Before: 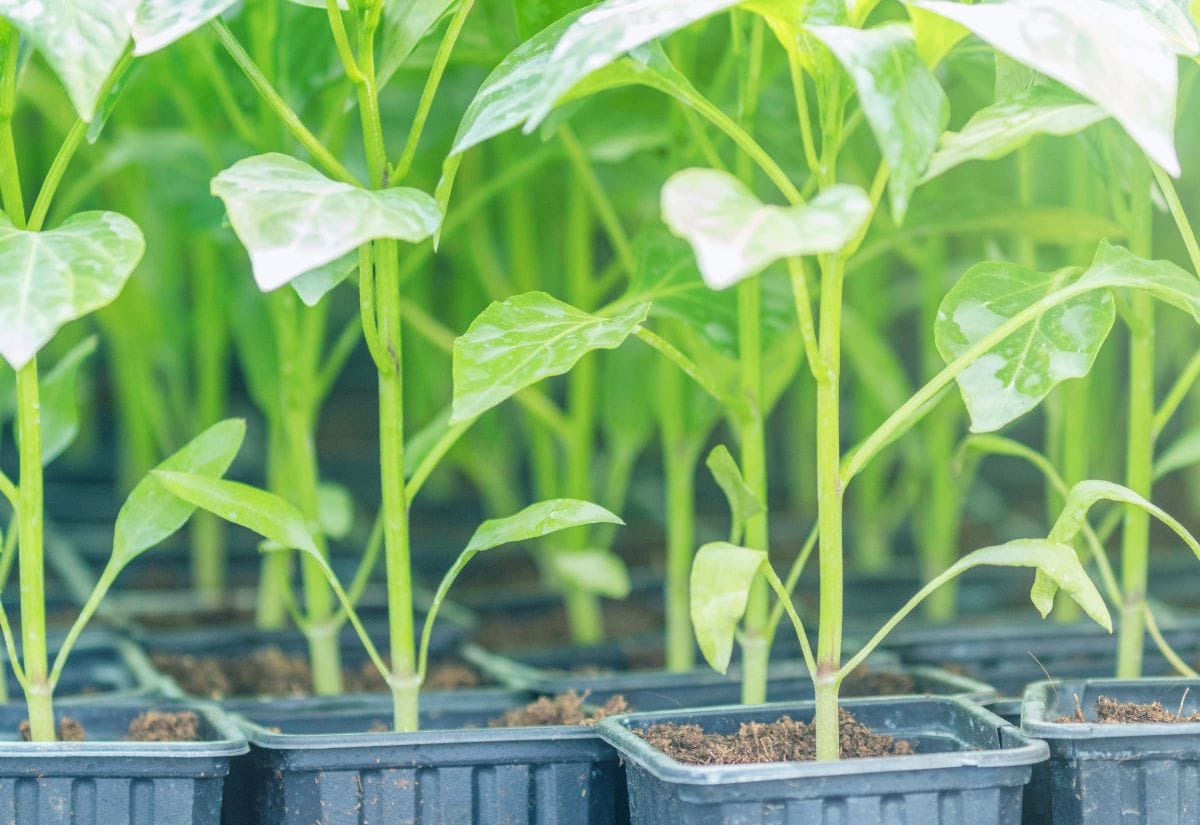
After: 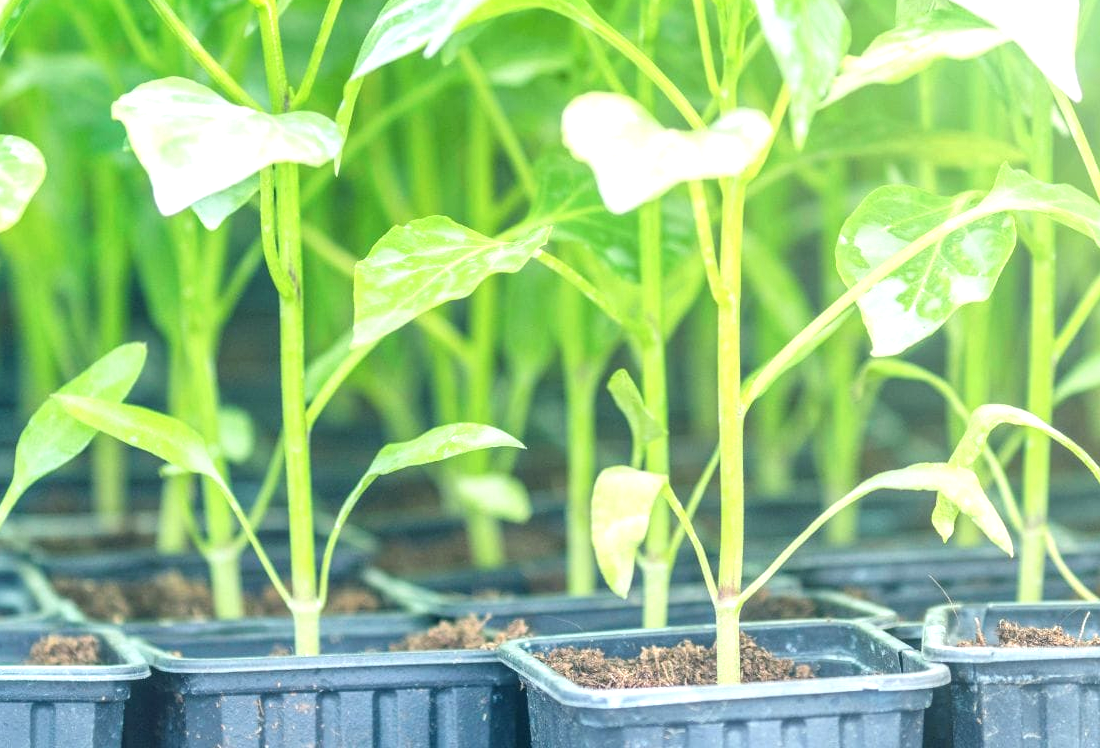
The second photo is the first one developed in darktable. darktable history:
crop and rotate: left 8.262%, top 9.226%
local contrast: mode bilateral grid, contrast 20, coarseness 50, detail 120%, midtone range 0.2
exposure: exposure 0.6 EV, compensate highlight preservation false
